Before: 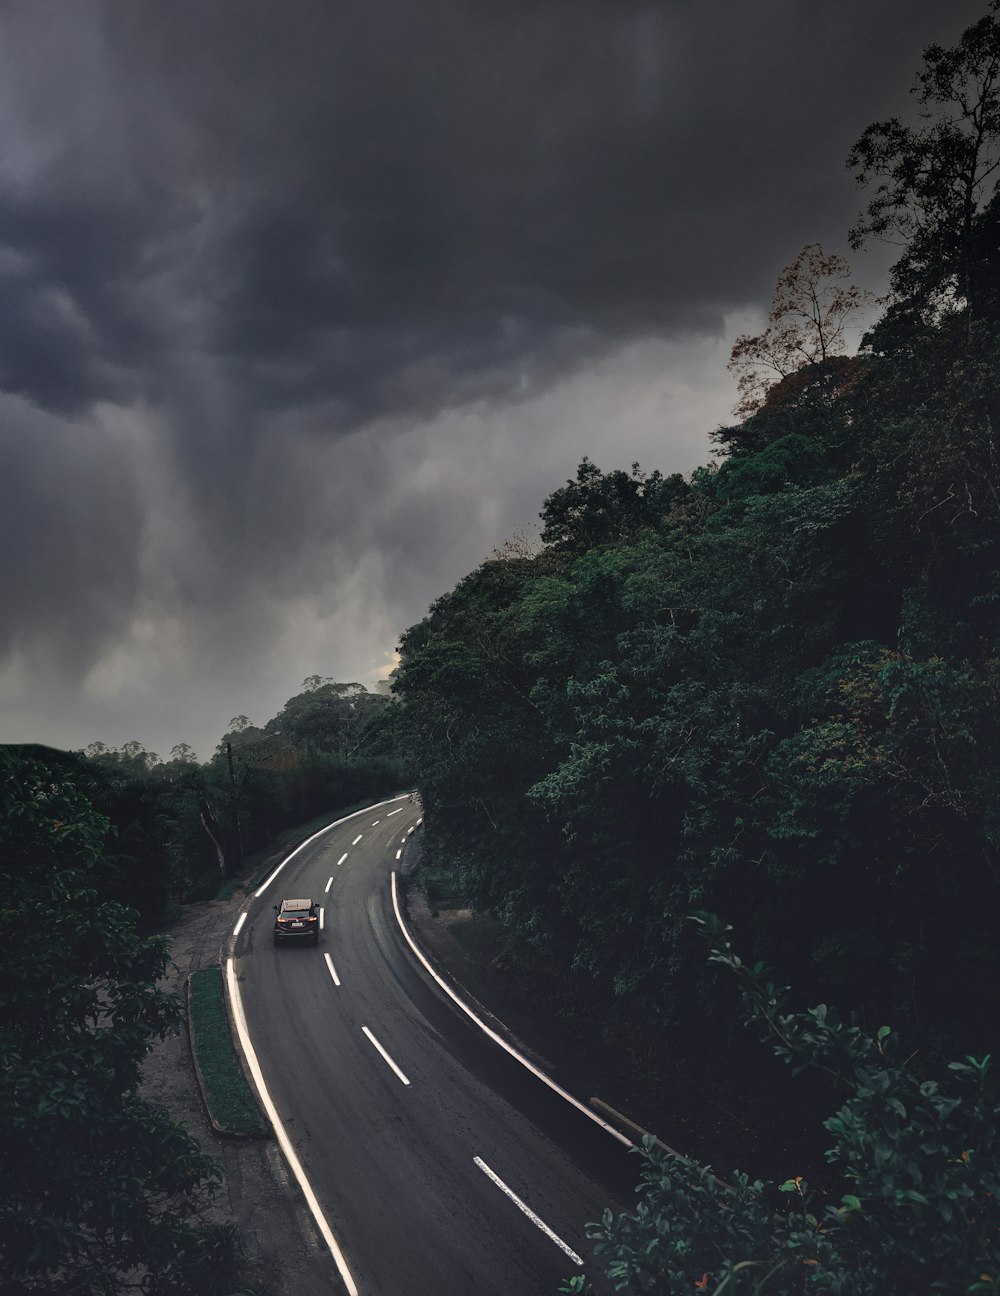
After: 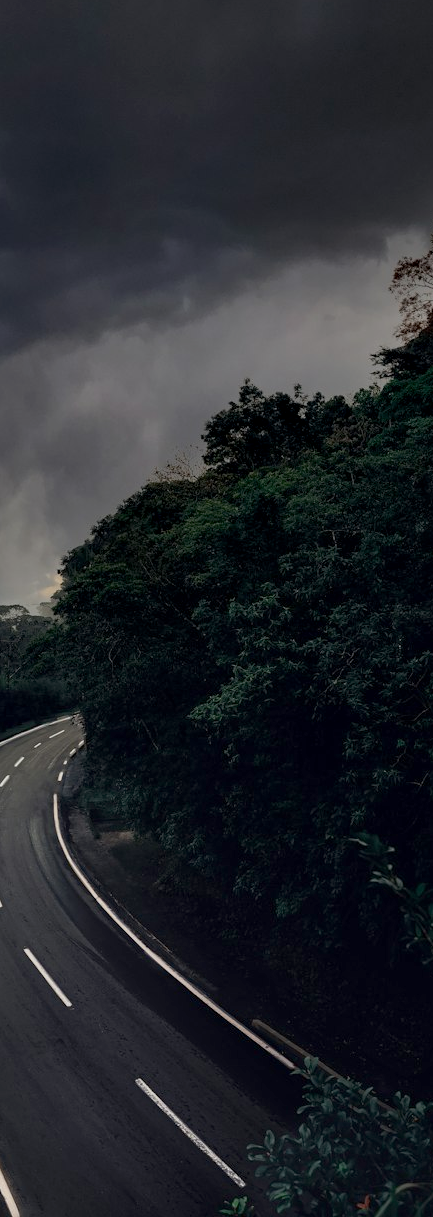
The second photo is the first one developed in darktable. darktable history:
crop: left 33.83%, top 6.039%, right 22.814%
exposure: black level correction 0.011, exposure -0.478 EV, compensate highlight preservation false
